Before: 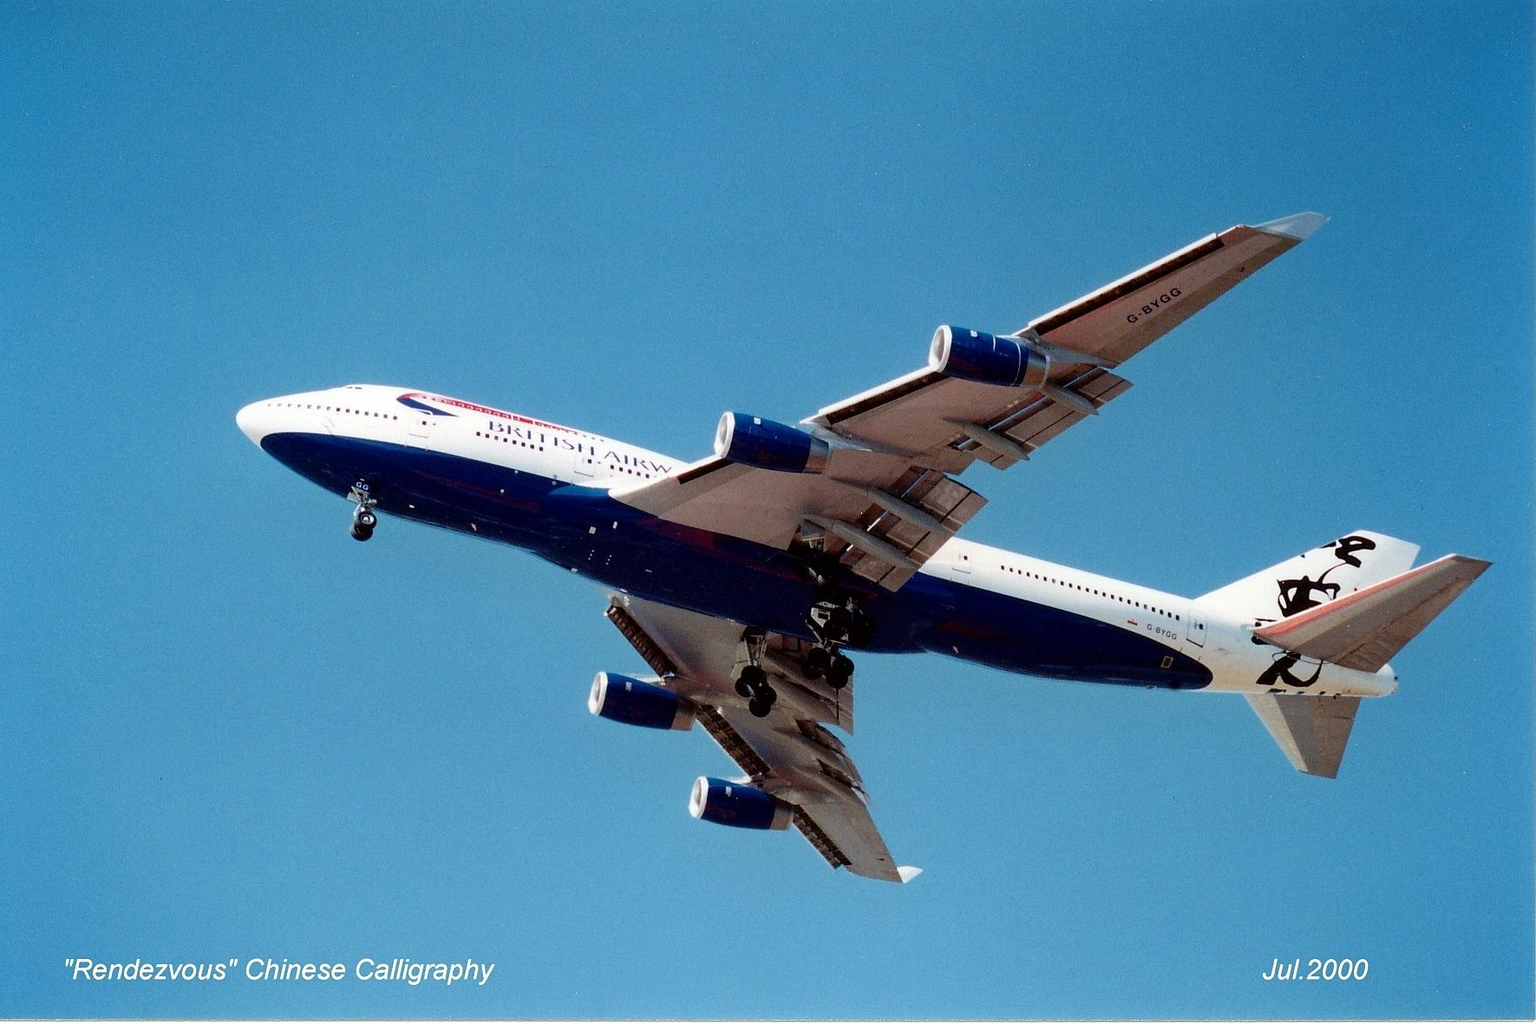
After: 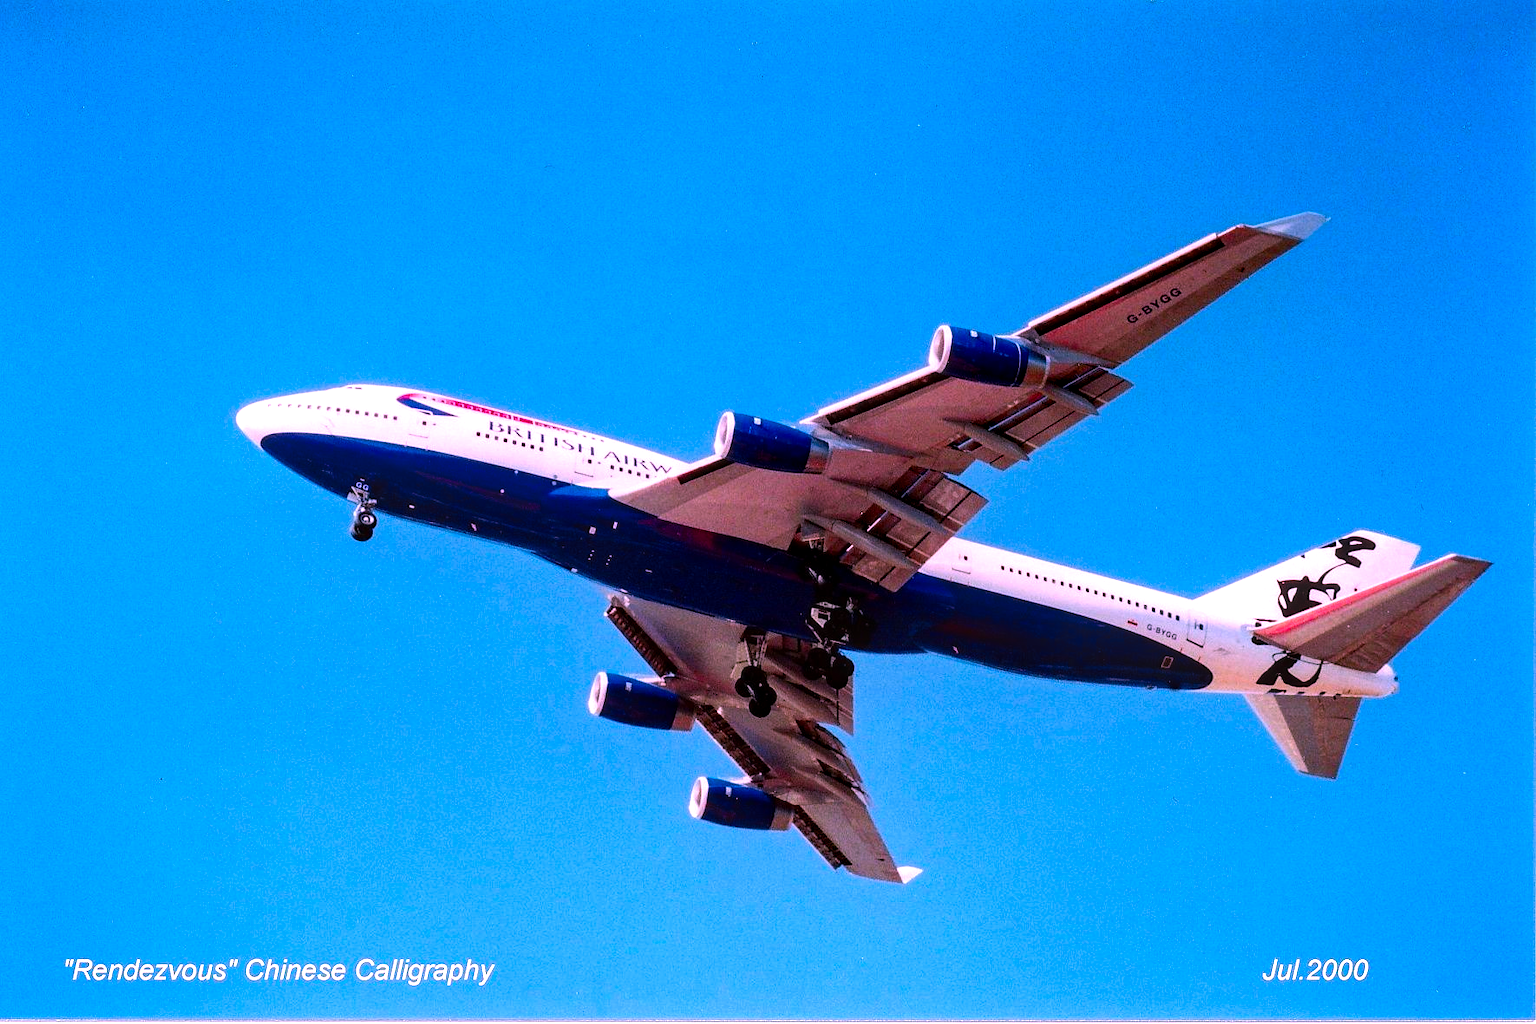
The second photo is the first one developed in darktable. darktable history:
tone equalizer: -8 EV -0.411 EV, -7 EV -0.394 EV, -6 EV -0.316 EV, -5 EV -0.235 EV, -3 EV 0.203 EV, -2 EV 0.329 EV, -1 EV 0.394 EV, +0 EV 0.421 EV, edges refinement/feathering 500, mask exposure compensation -1.57 EV, preserve details no
local contrast: on, module defaults
color correction: highlights a* 19.06, highlights b* -11.99, saturation 1.7
